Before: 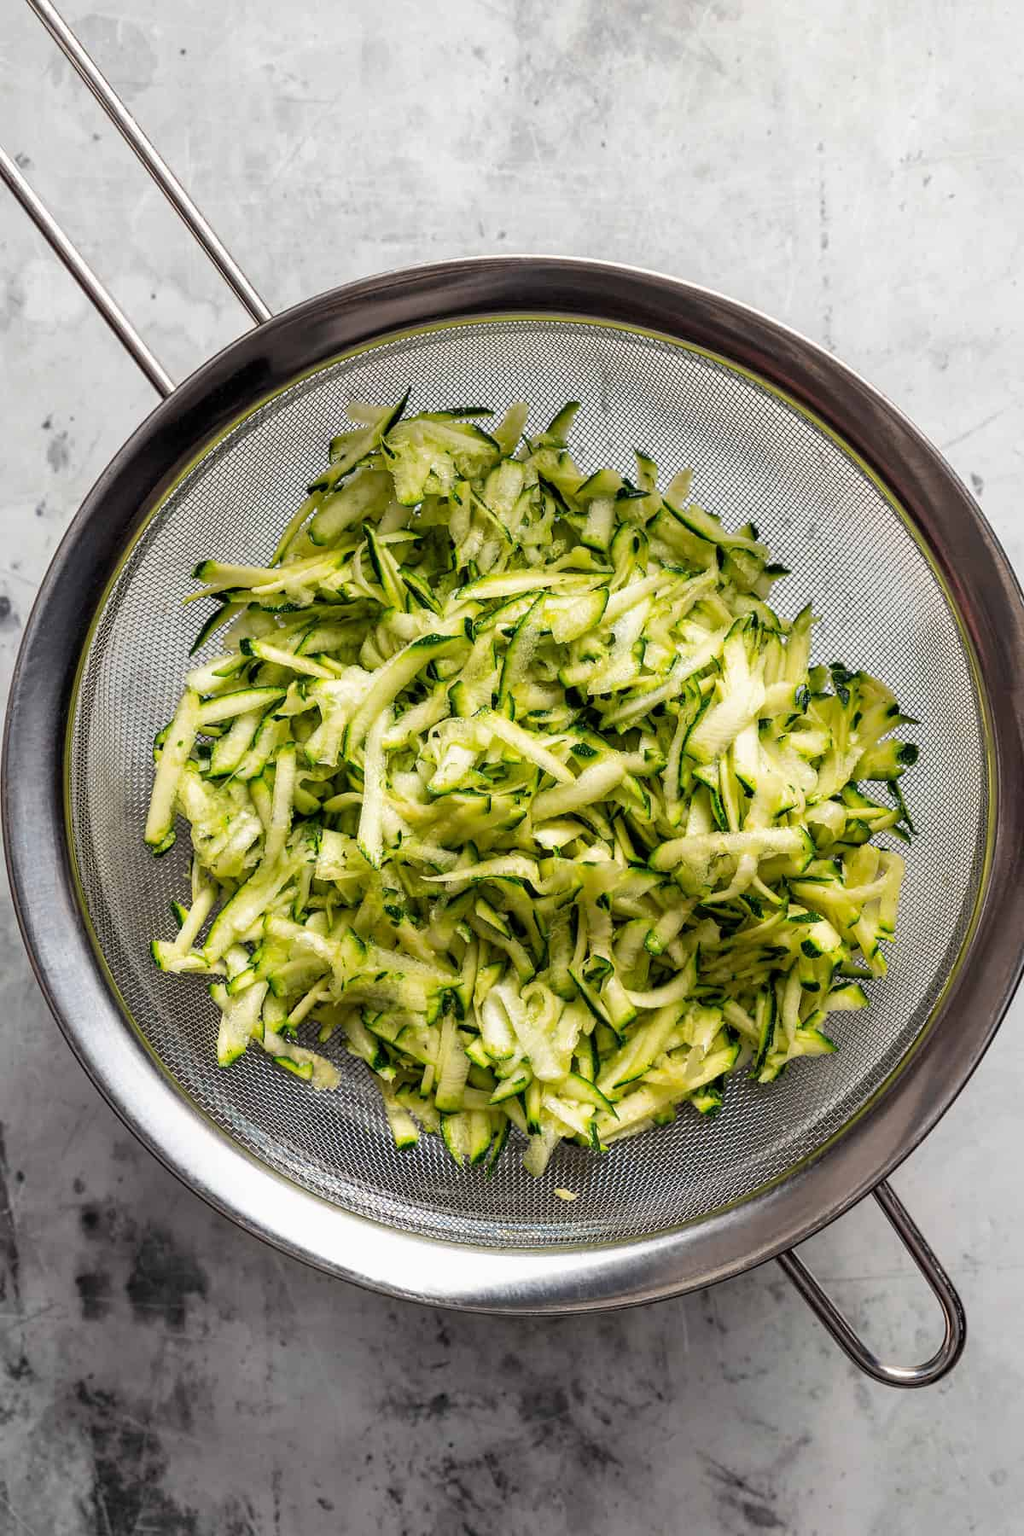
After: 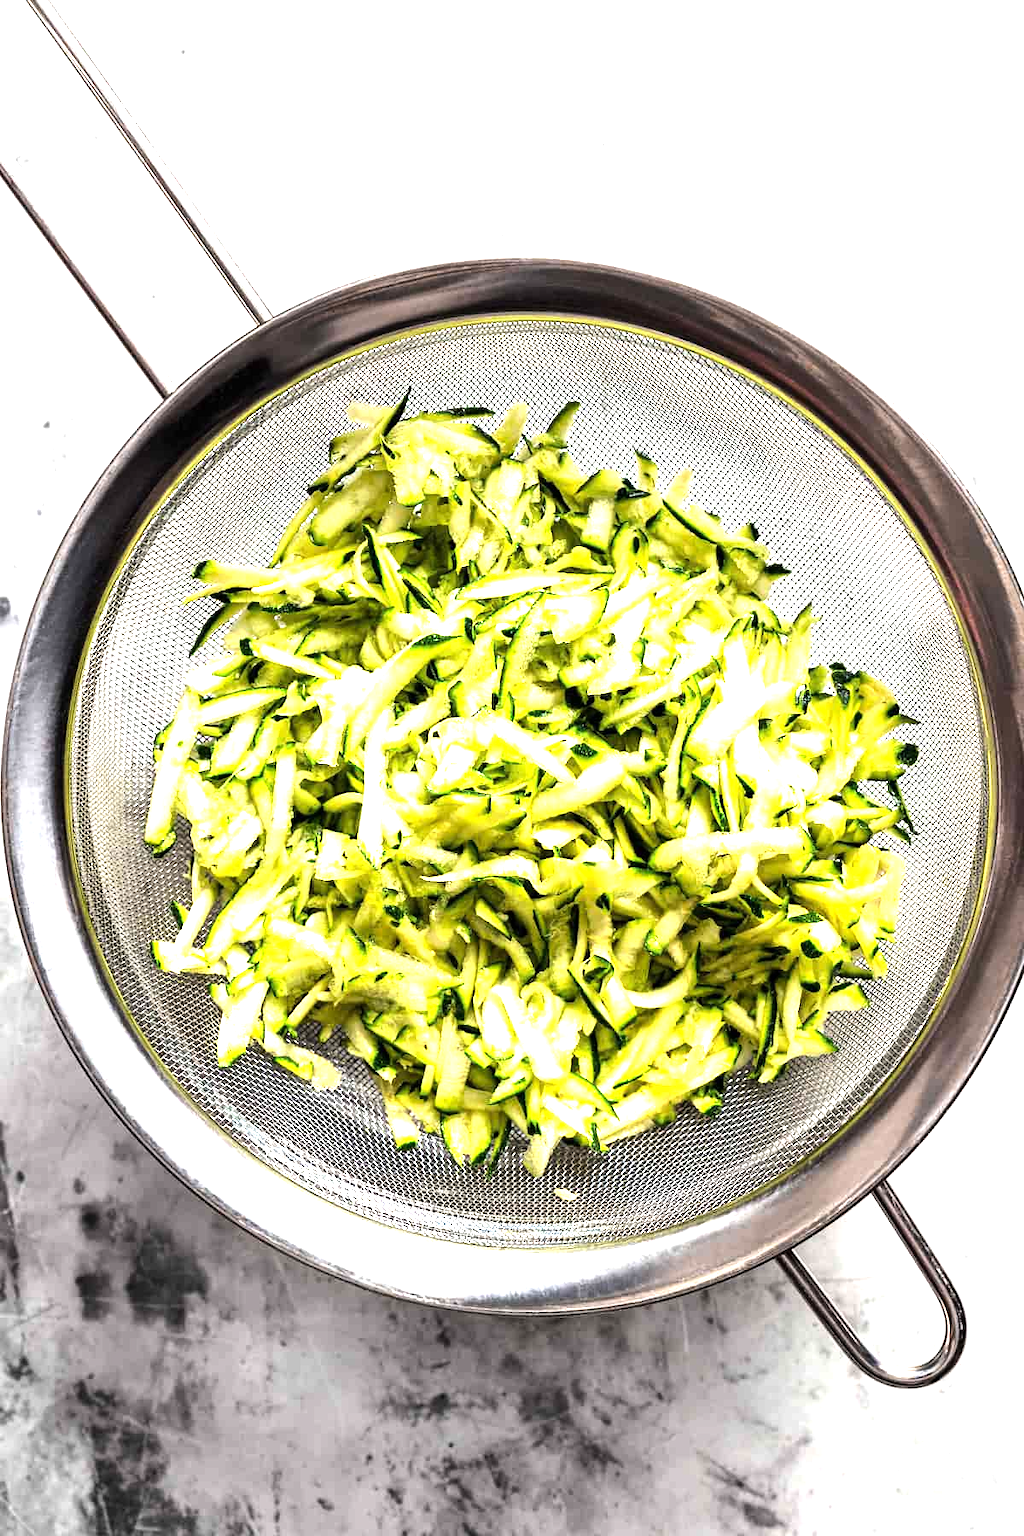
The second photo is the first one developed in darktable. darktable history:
tone equalizer: -8 EV -0.721 EV, -7 EV -0.676 EV, -6 EV -0.575 EV, -5 EV -0.407 EV, -3 EV 0.391 EV, -2 EV 0.6 EV, -1 EV 0.688 EV, +0 EV 0.77 EV, edges refinement/feathering 500, mask exposure compensation -1.57 EV, preserve details no
exposure: exposure 1.001 EV, compensate exposure bias true, compensate highlight preservation false
